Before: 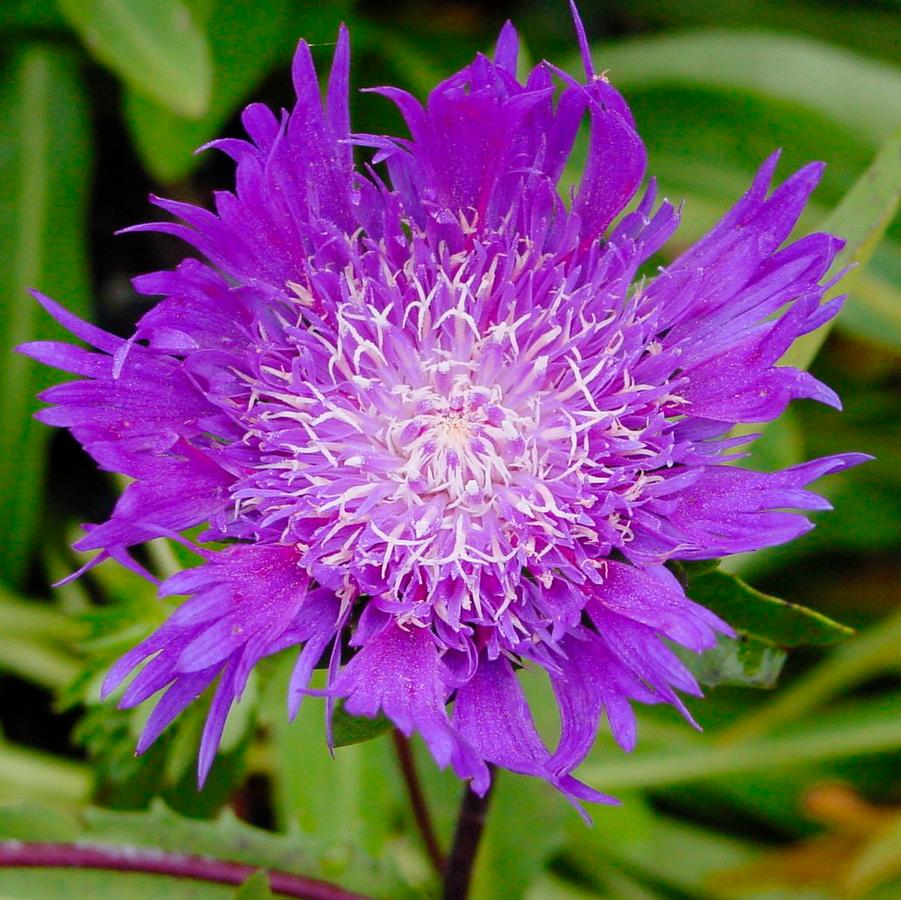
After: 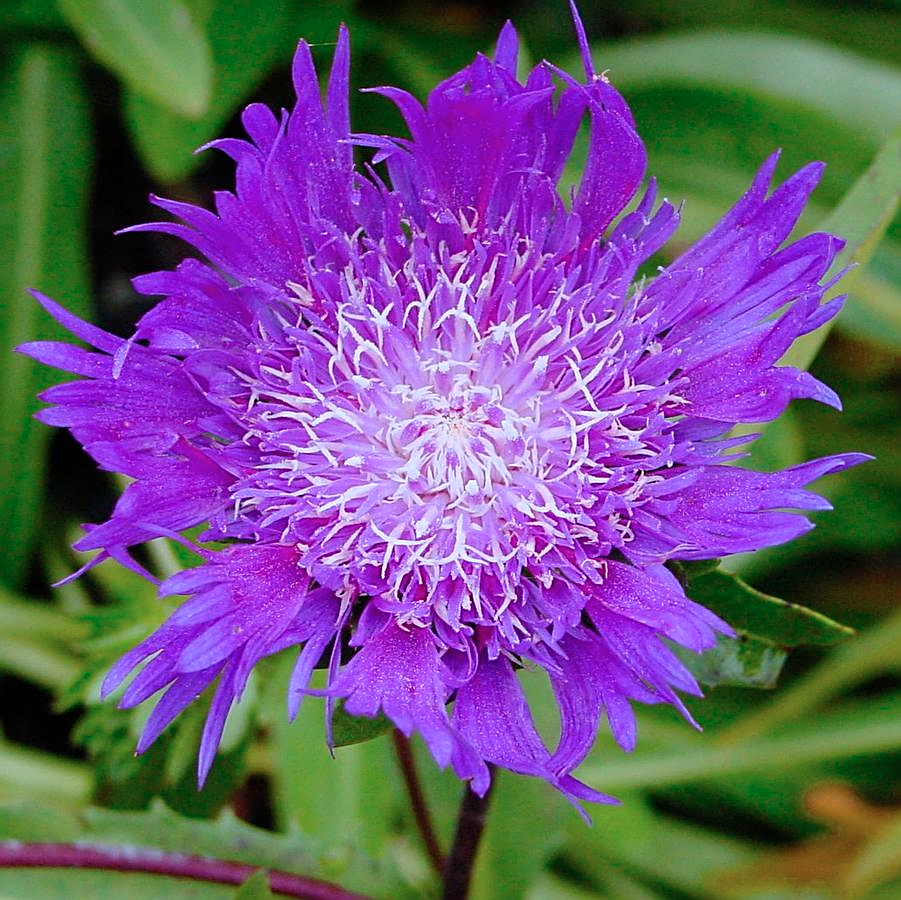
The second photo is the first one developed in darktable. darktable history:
color correction: highlights a* -2.24, highlights b* -18.1
sharpen: on, module defaults
